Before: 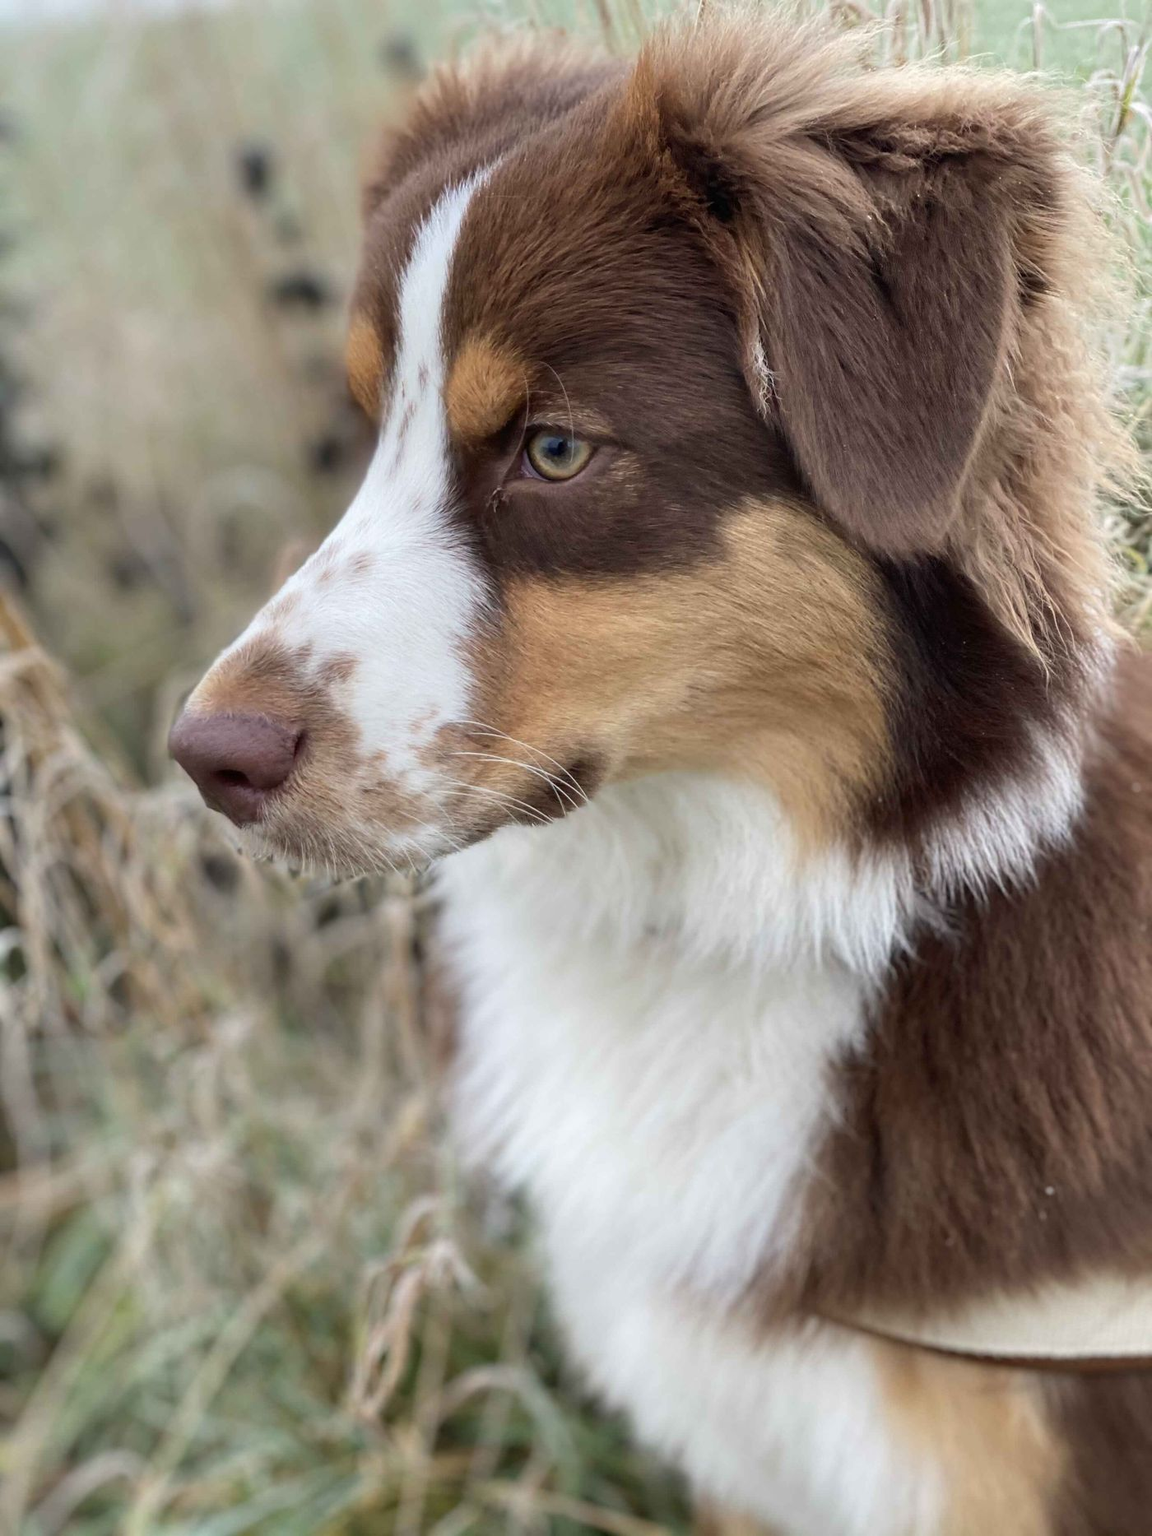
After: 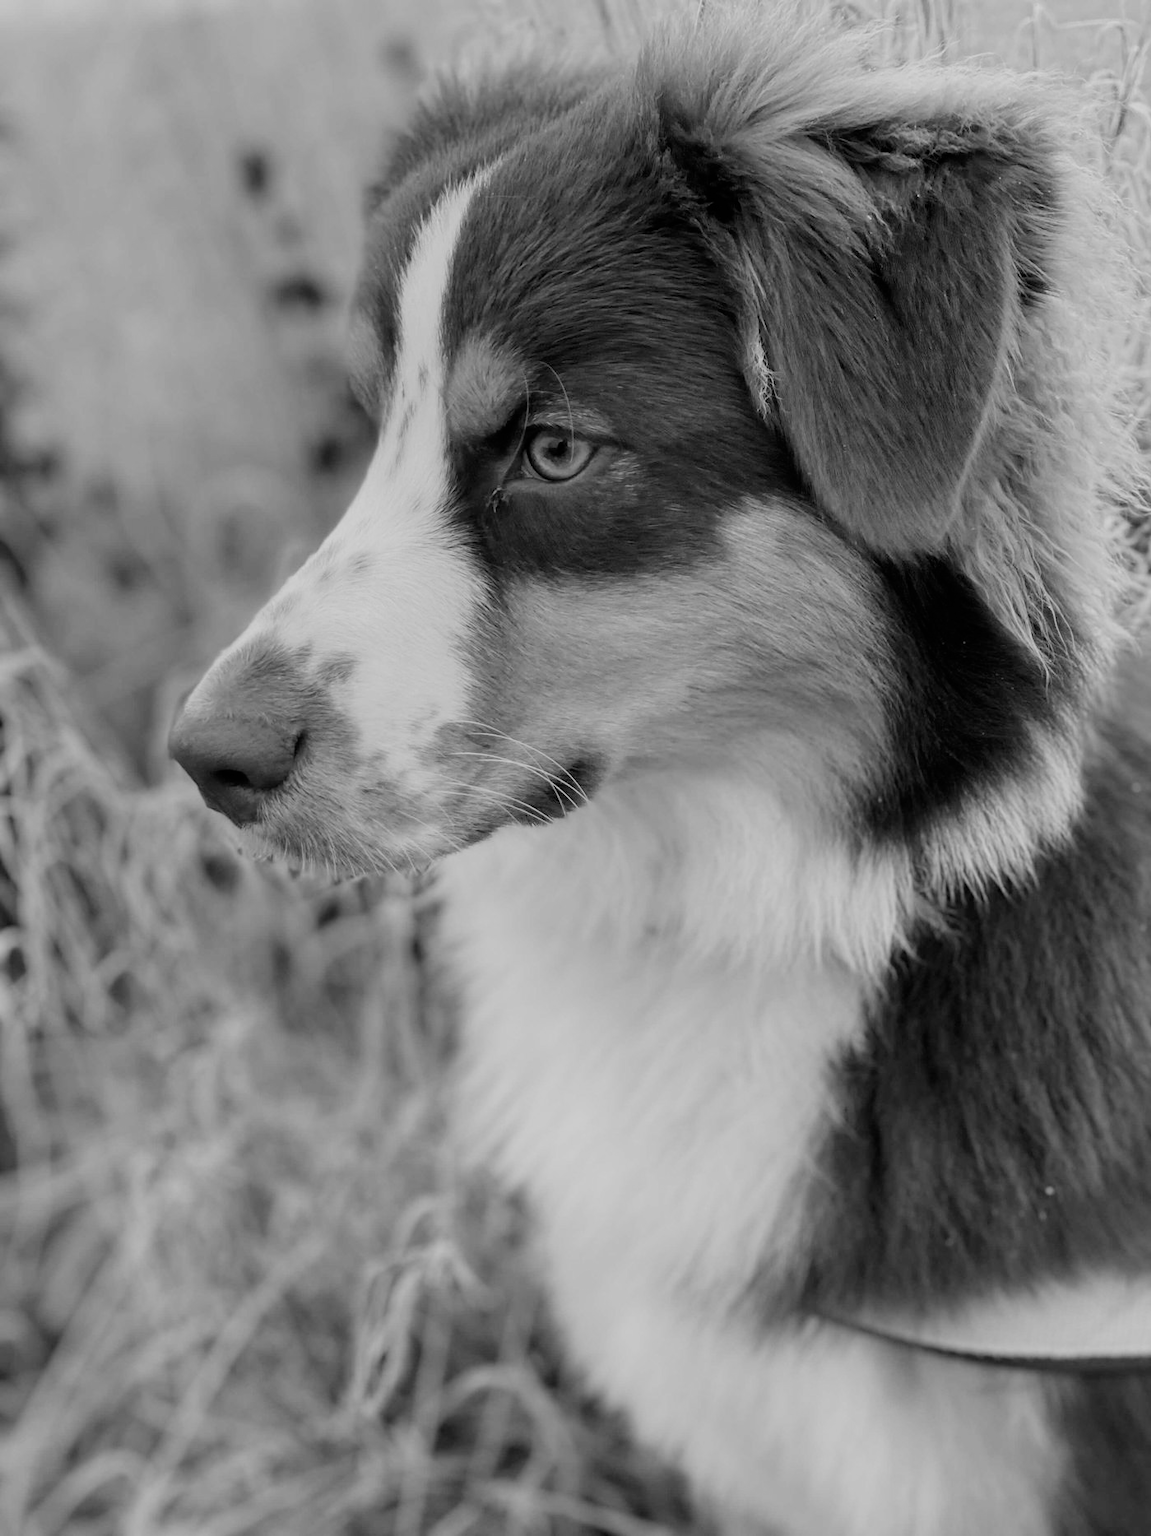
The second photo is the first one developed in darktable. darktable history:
monochrome: a 32, b 64, size 2.3, highlights 1
color zones: curves: ch0 [(0.068, 0.464) (0.25, 0.5) (0.48, 0.508) (0.75, 0.536) (0.886, 0.476) (0.967, 0.456)]; ch1 [(0.066, 0.456) (0.25, 0.5) (0.616, 0.508) (0.746, 0.56) (0.934, 0.444)]
filmic rgb: black relative exposure -7.65 EV, white relative exposure 4.56 EV, hardness 3.61
